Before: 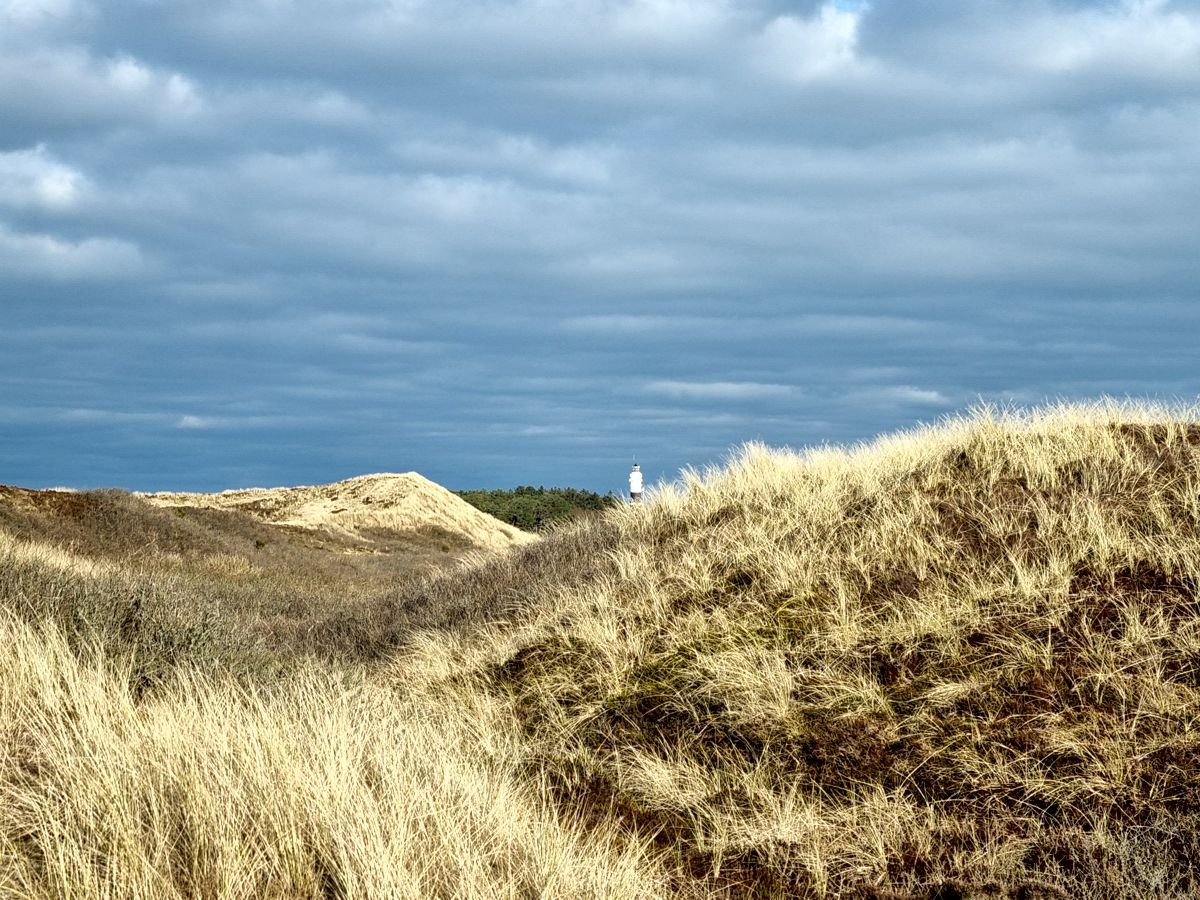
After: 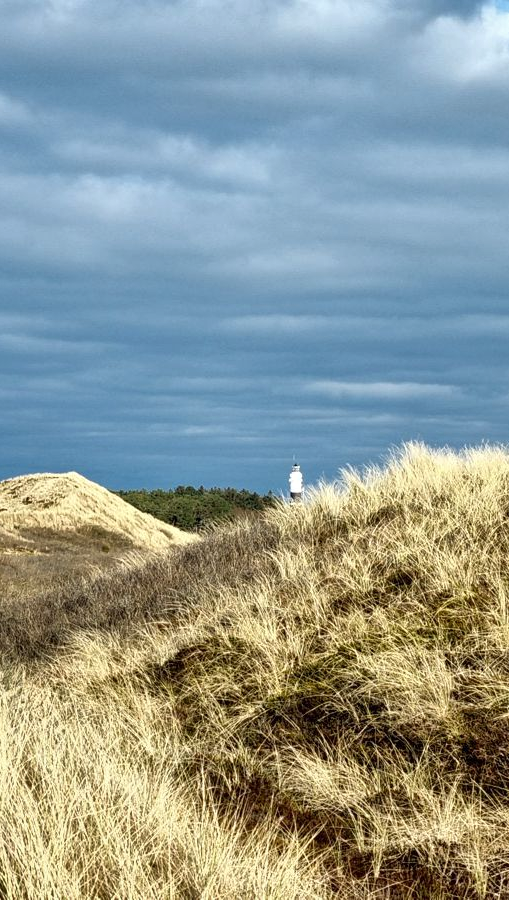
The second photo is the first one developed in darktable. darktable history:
crop: left 28.341%, right 29.173%
tone equalizer: on, module defaults
shadows and highlights: soften with gaussian
